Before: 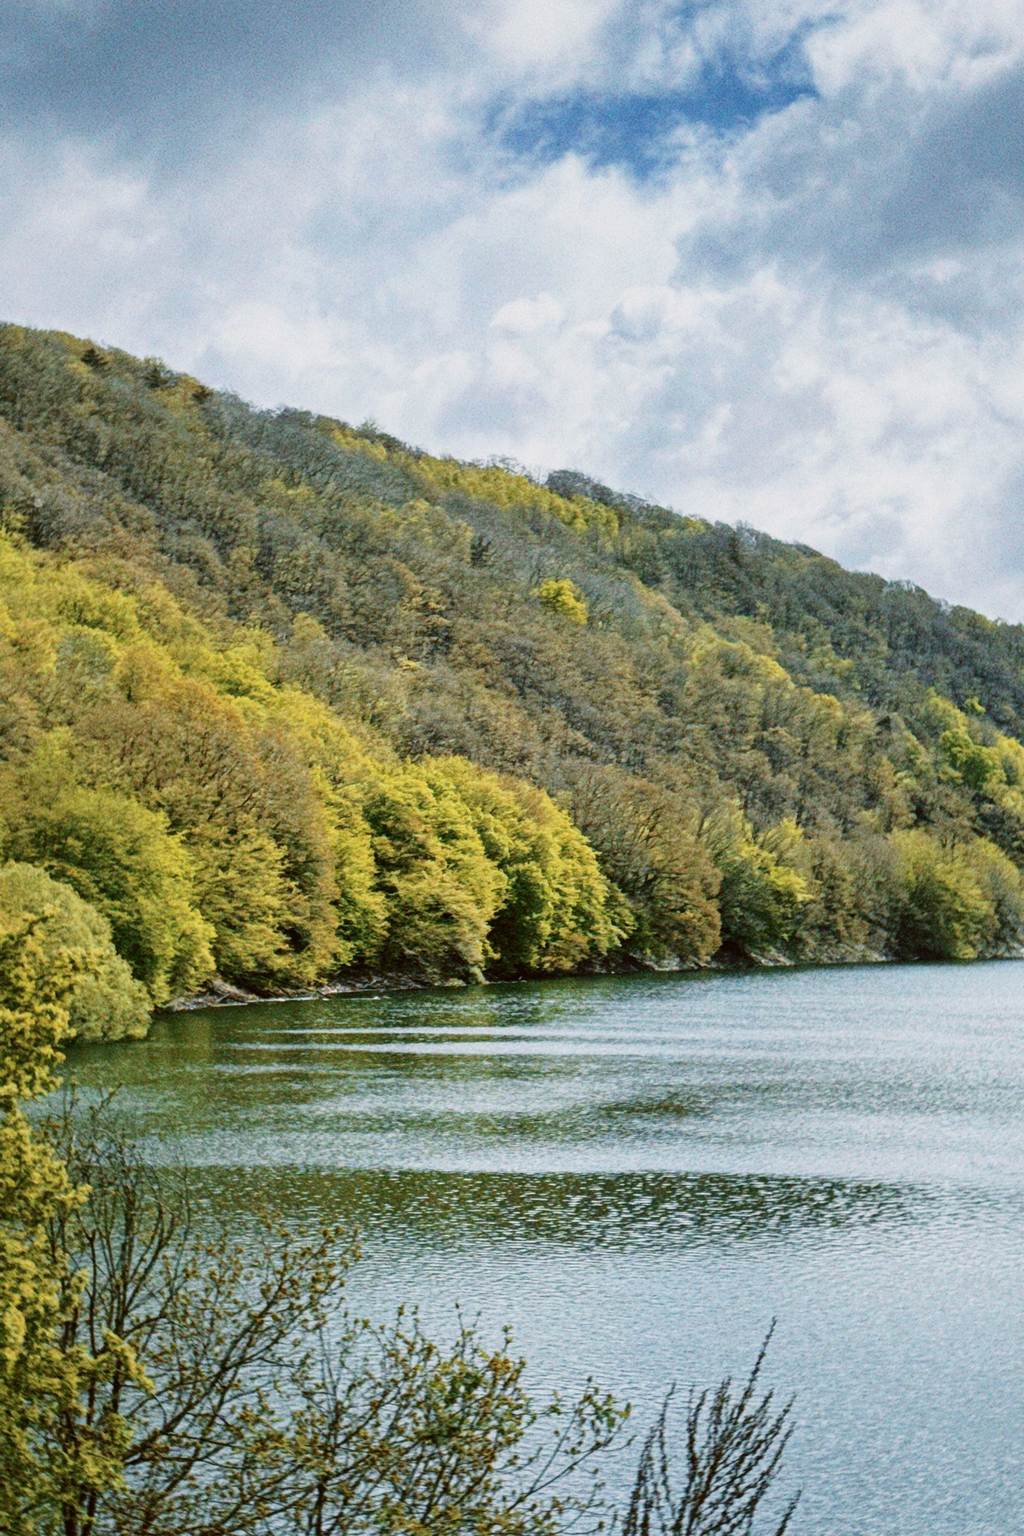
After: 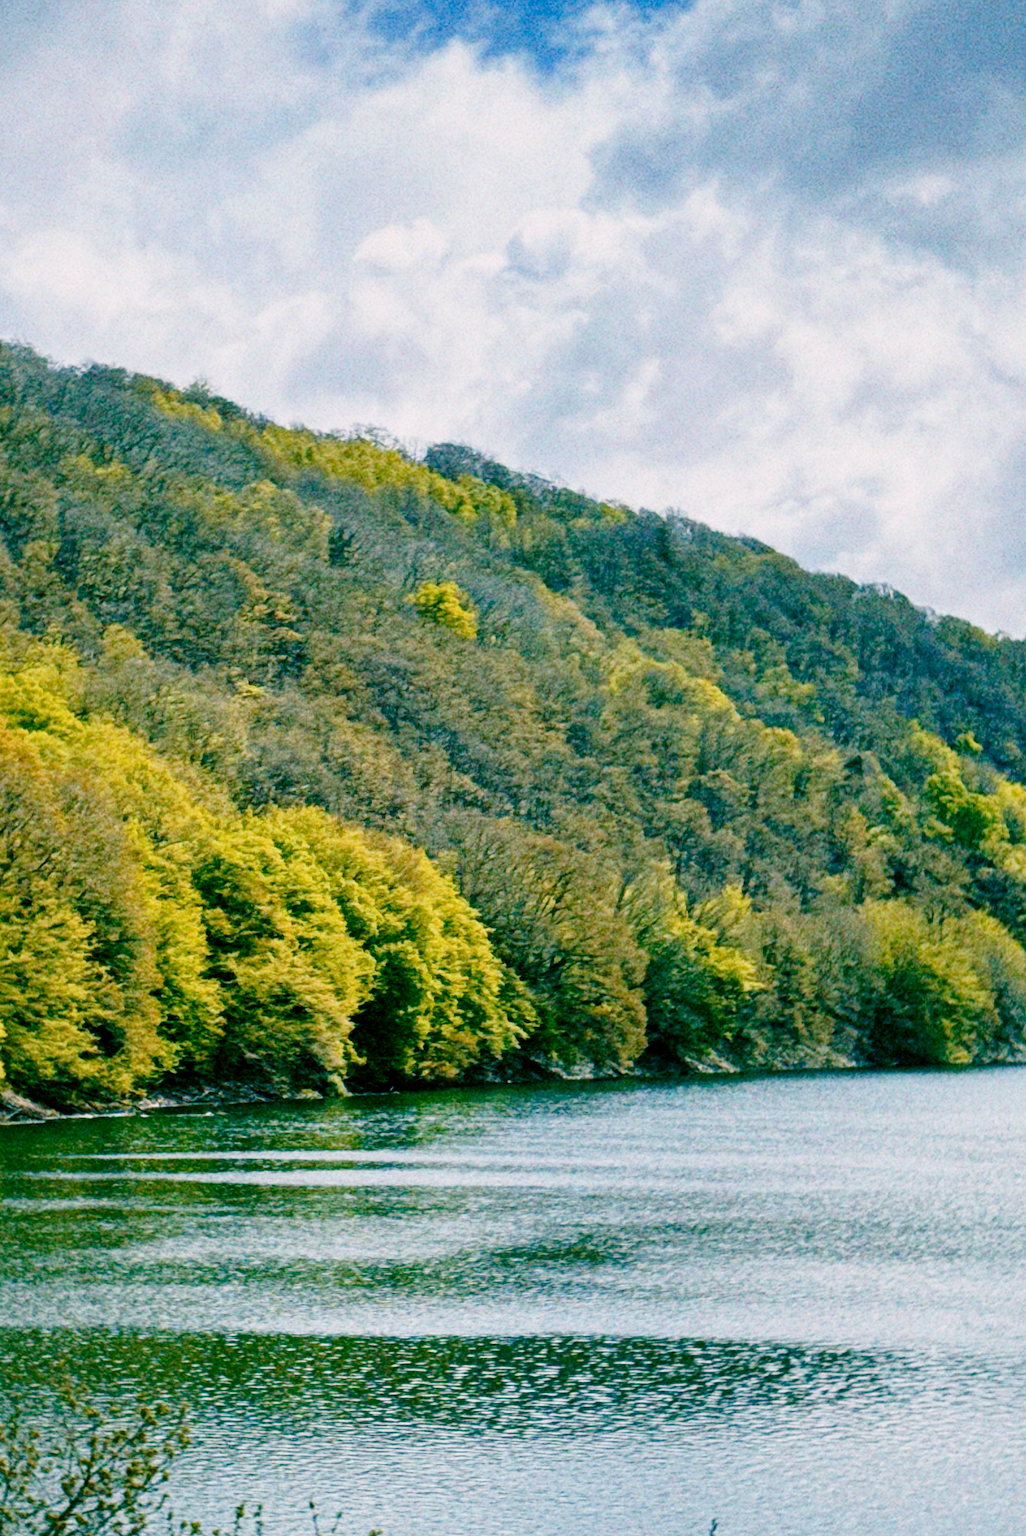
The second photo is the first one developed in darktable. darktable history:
white balance: emerald 1
color balance rgb: shadows lift › luminance -28.76%, shadows lift › chroma 10%, shadows lift › hue 230°, power › chroma 0.5%, power › hue 215°, highlights gain › luminance 7.14%, highlights gain › chroma 1%, highlights gain › hue 50°, global offset › luminance -0.29%, global offset › hue 260°, perceptual saturation grading › global saturation 20%, perceptual saturation grading › highlights -13.92%, perceptual saturation grading › shadows 50%
crop and rotate: left 20.74%, top 7.912%, right 0.375%, bottom 13.378%
